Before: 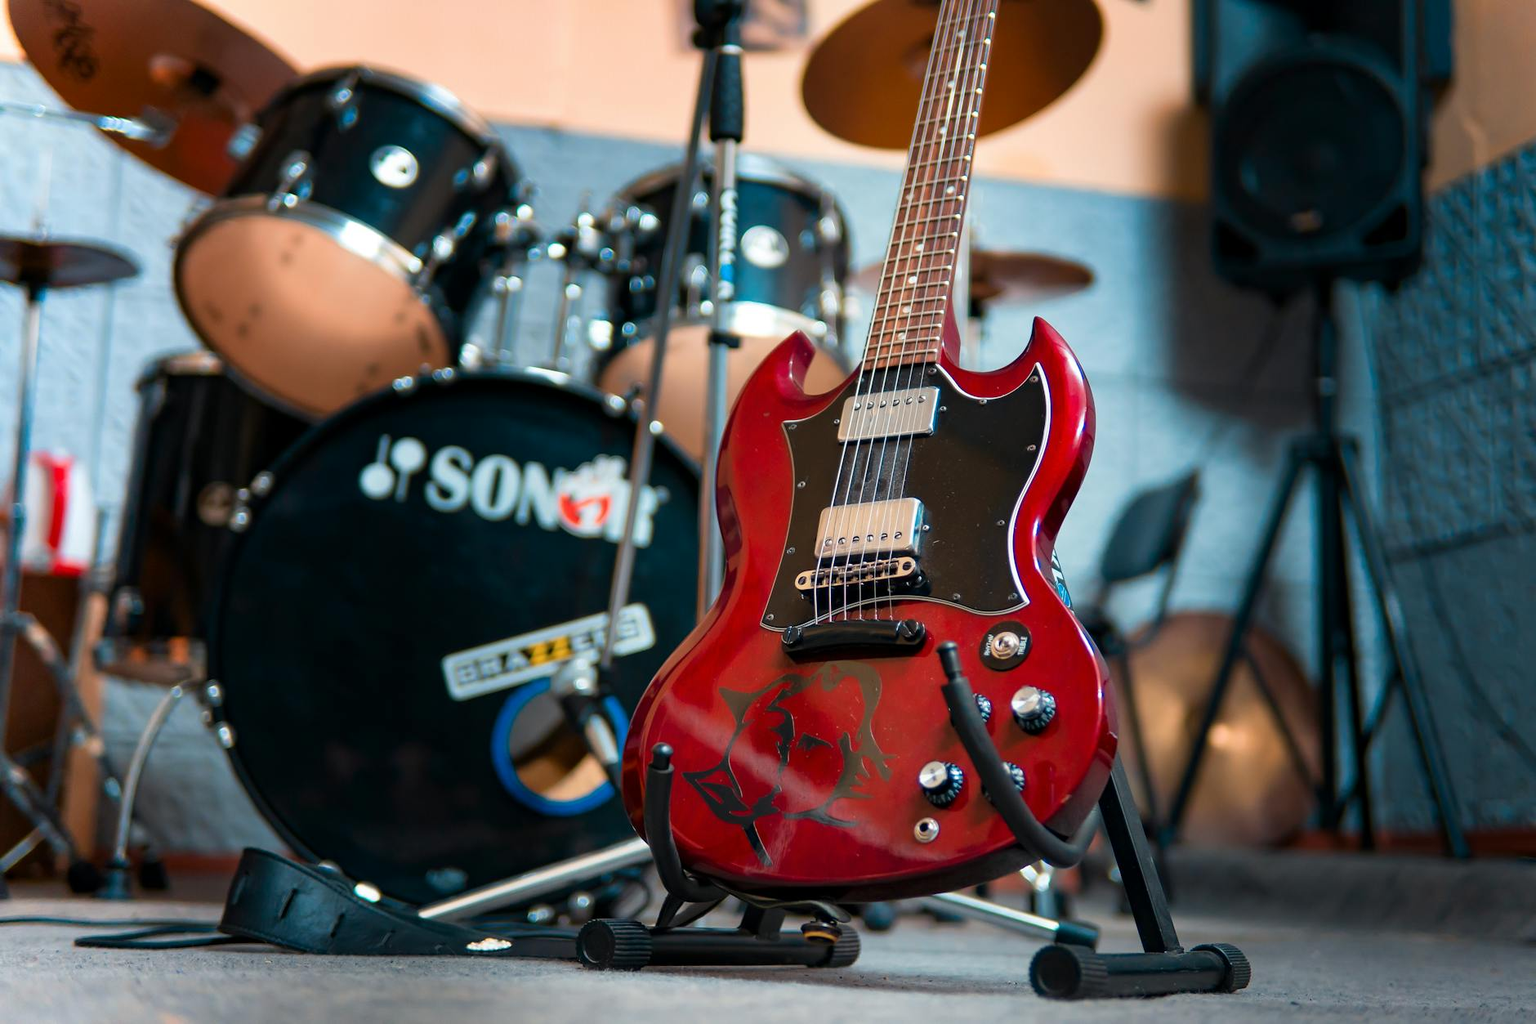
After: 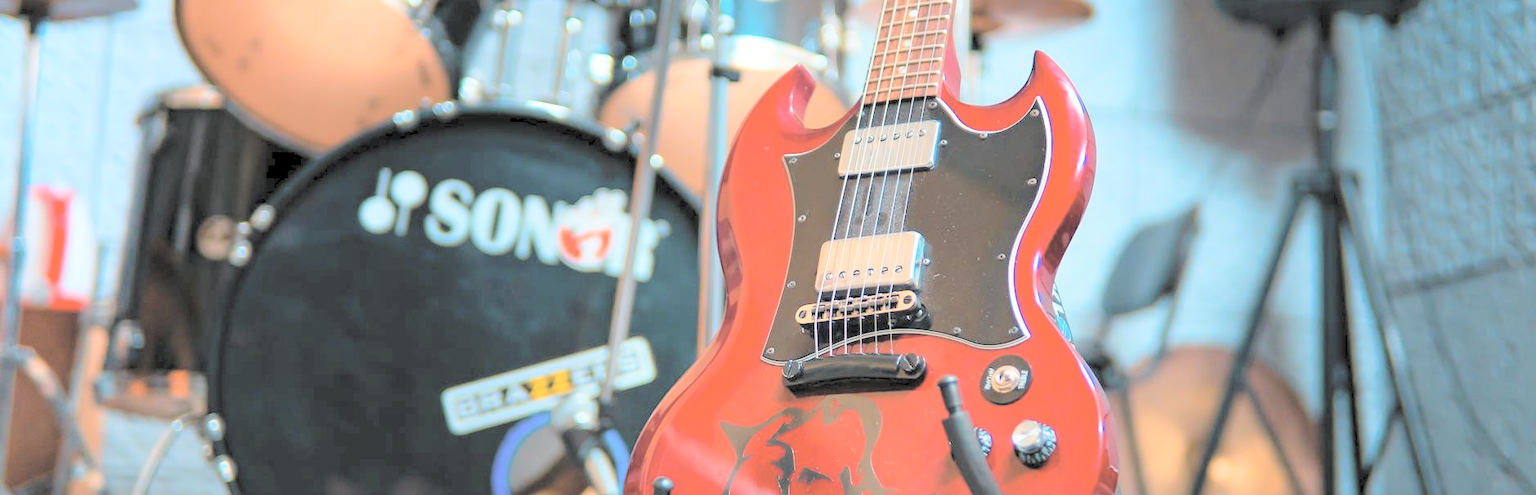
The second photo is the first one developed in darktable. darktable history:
crop and rotate: top 26.056%, bottom 25.543%
contrast brightness saturation: brightness 1
